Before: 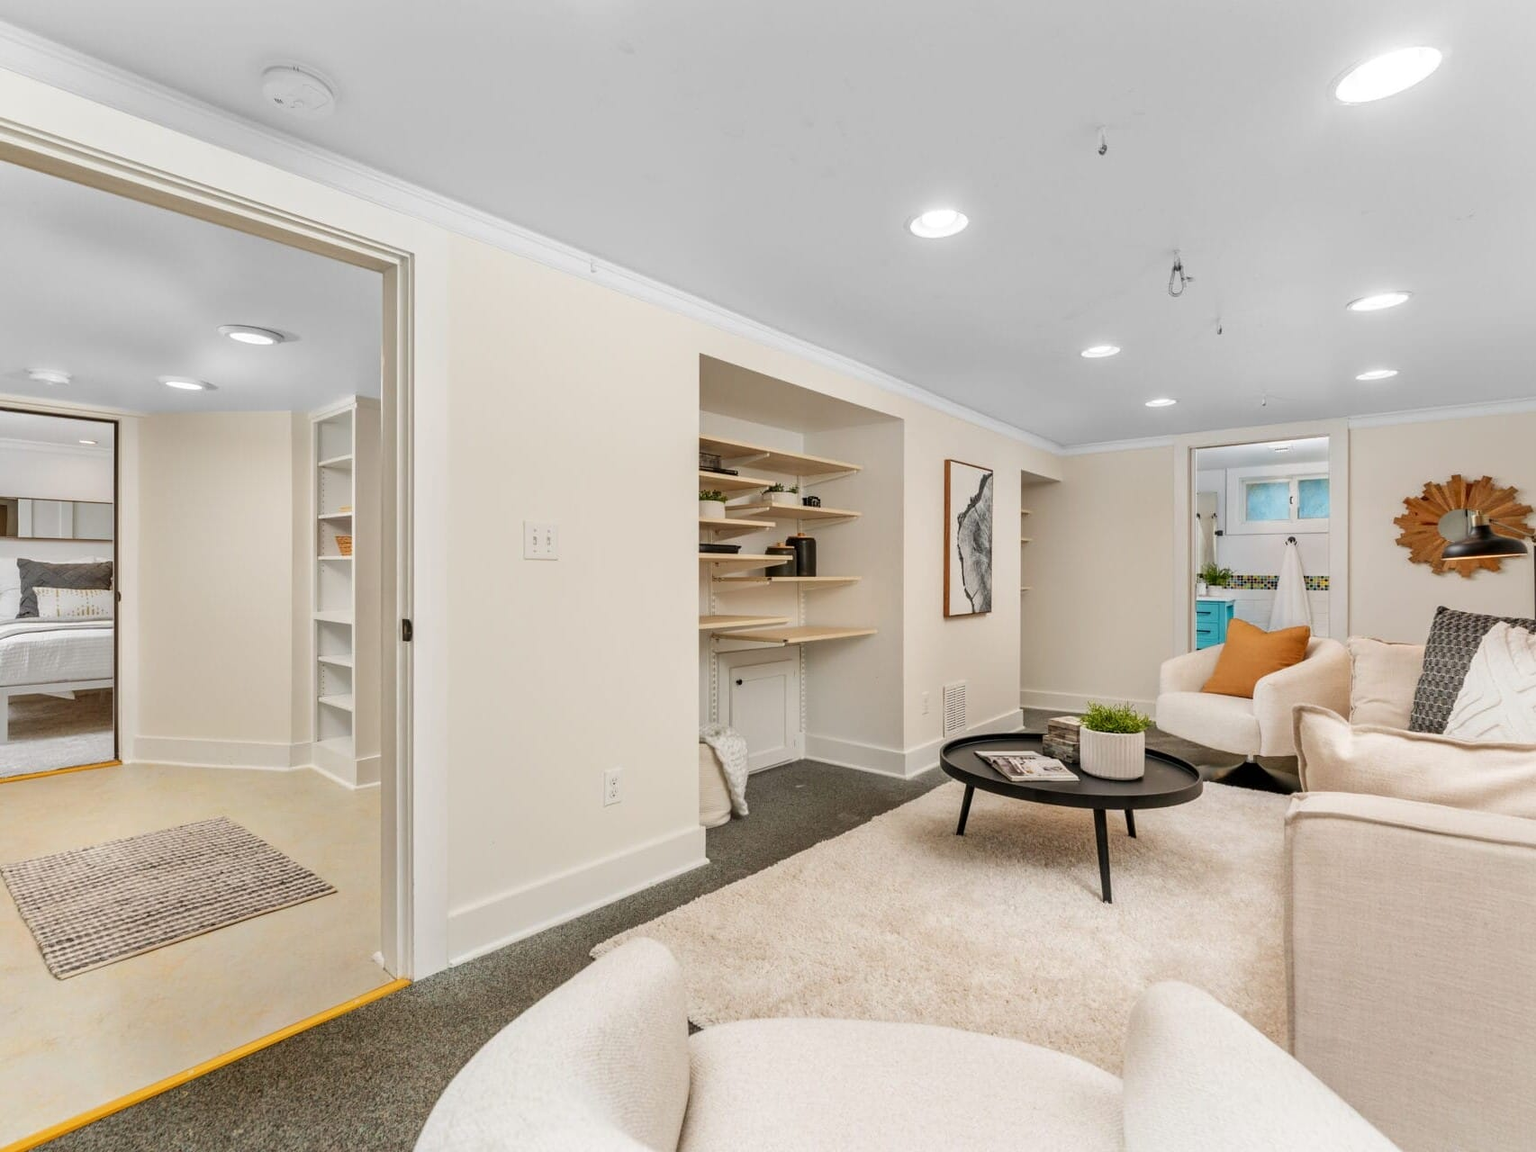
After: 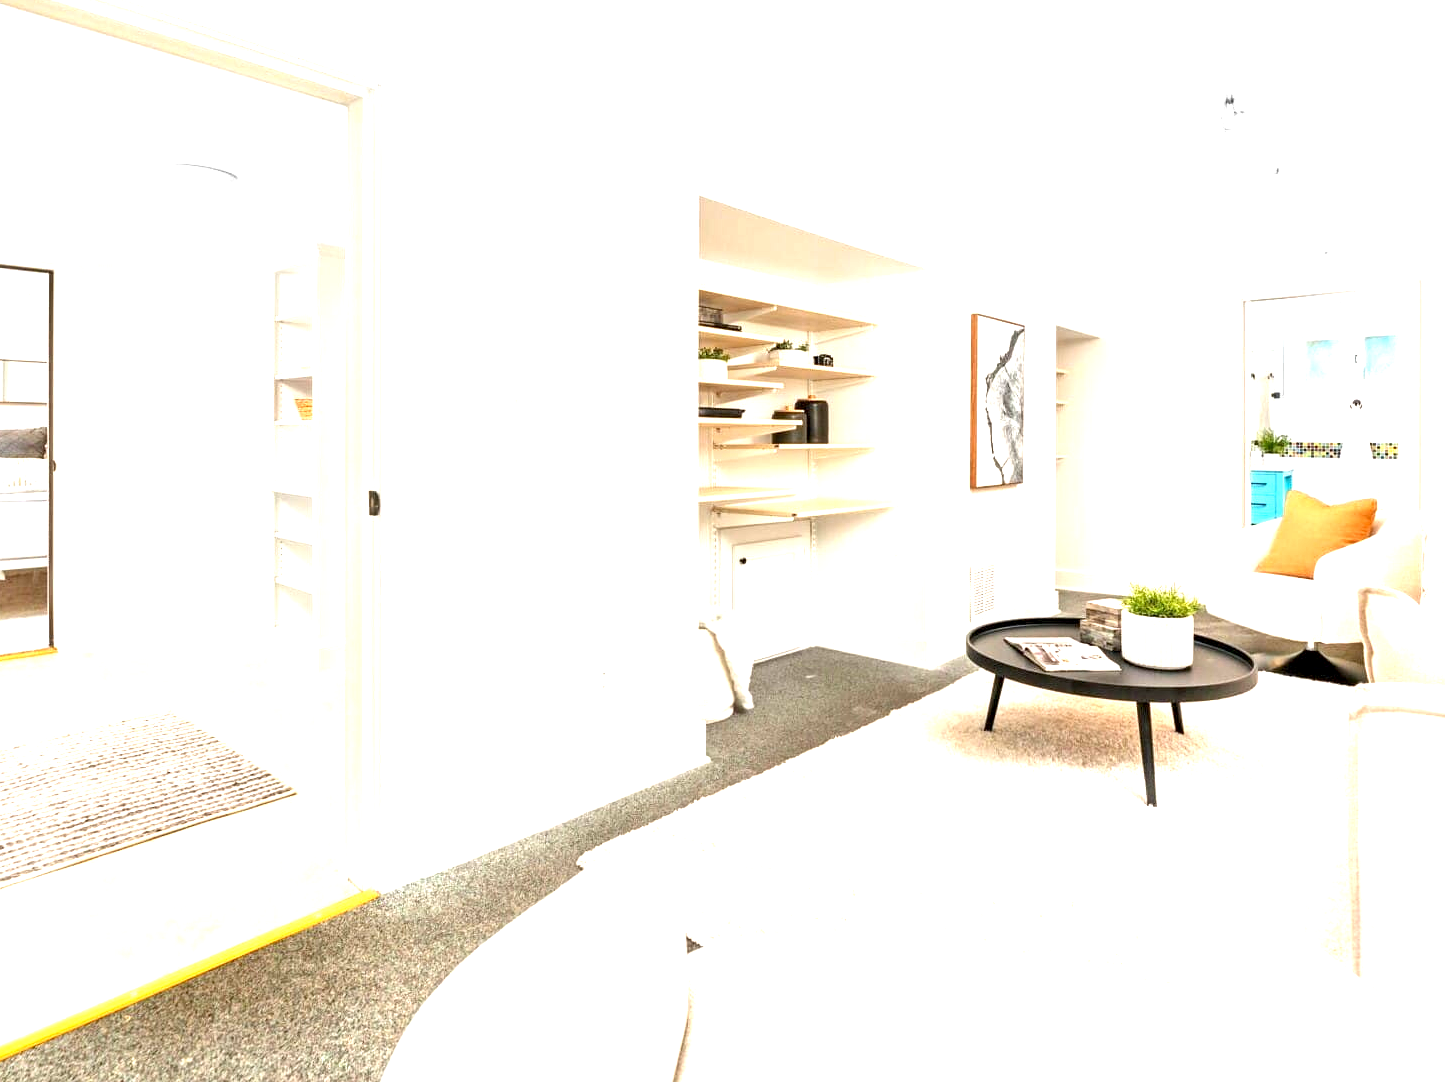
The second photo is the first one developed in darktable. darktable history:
exposure: black level correction 0.001, exposure 1.843 EV, compensate highlight preservation false
crop and rotate: left 4.6%, top 15.451%, right 10.666%
